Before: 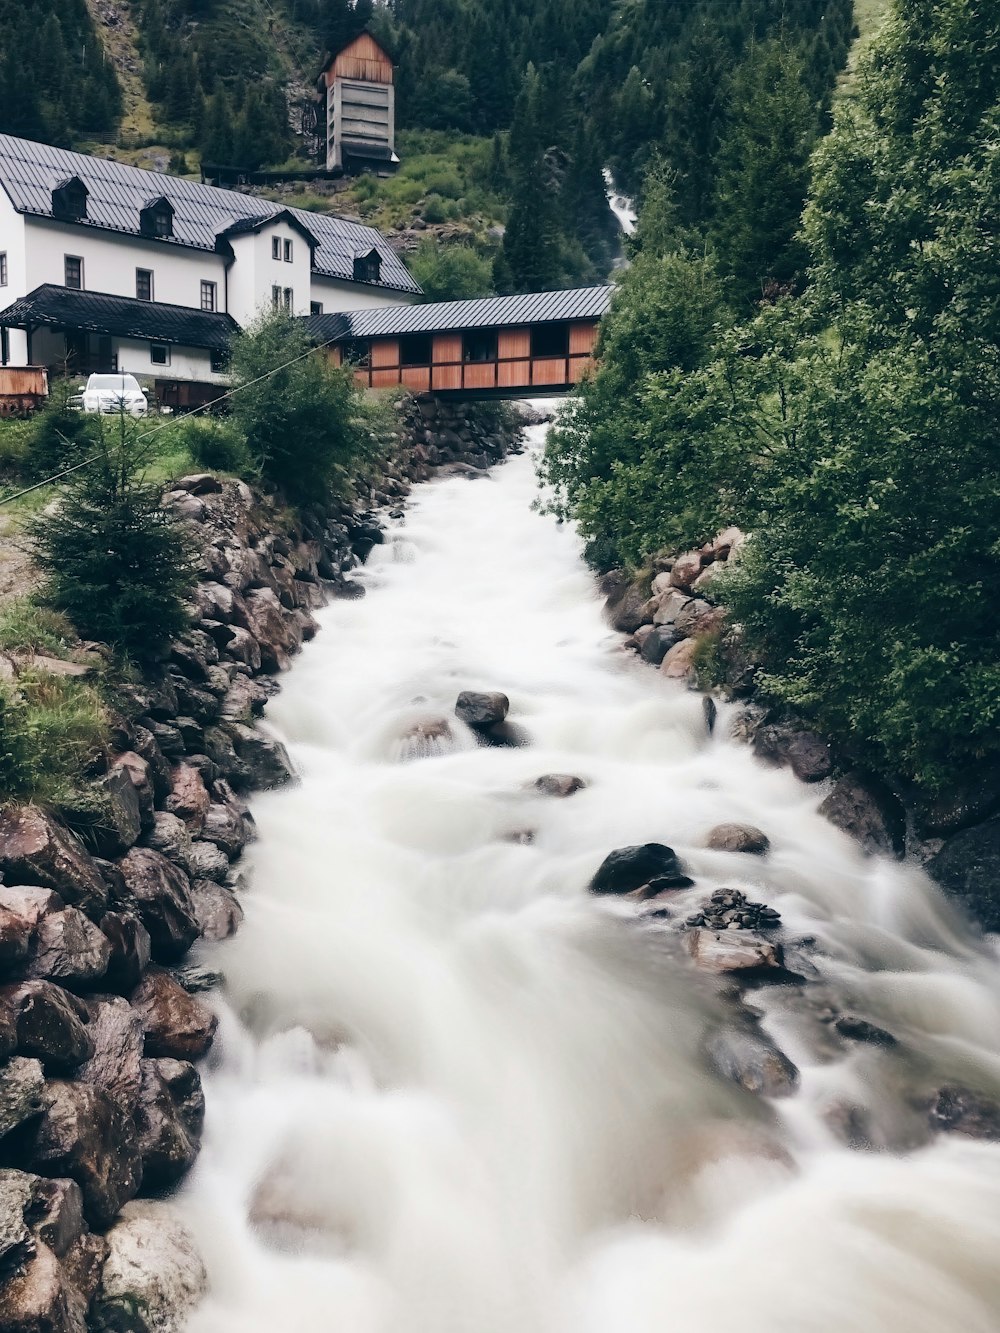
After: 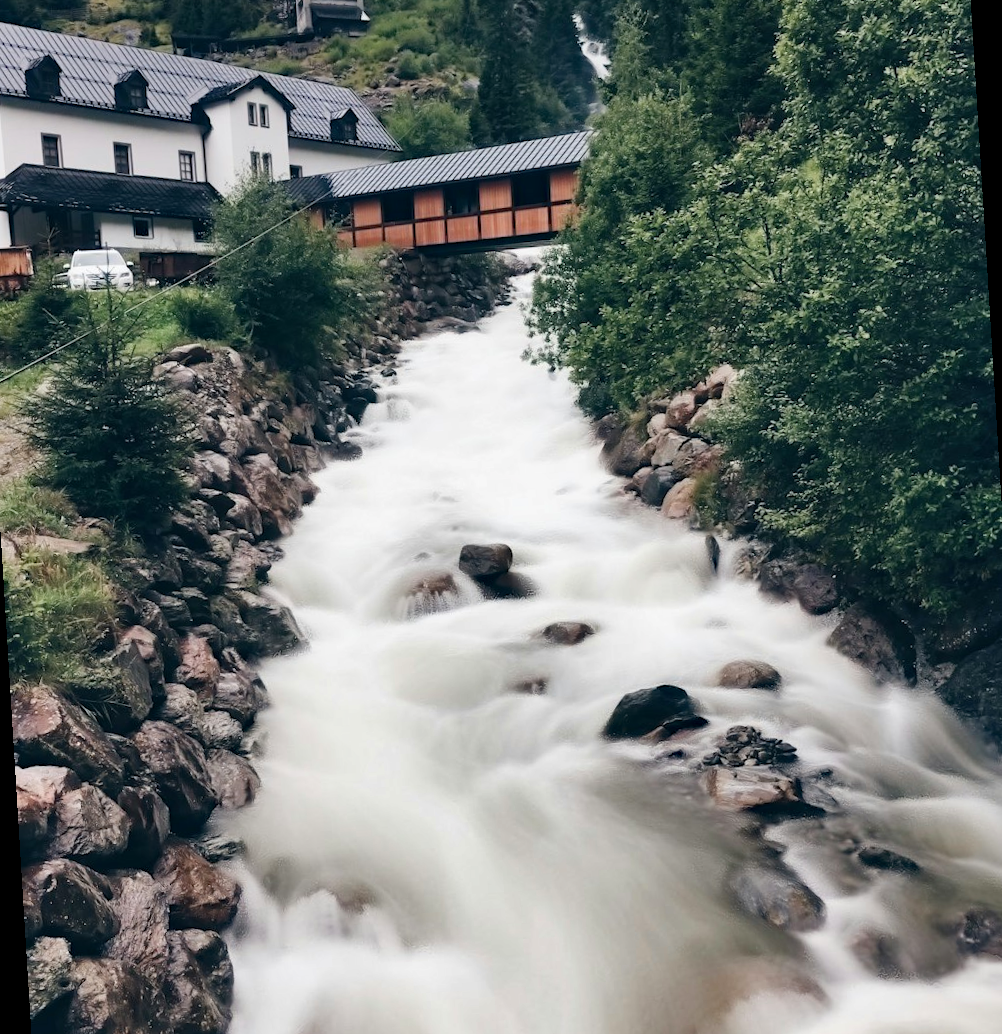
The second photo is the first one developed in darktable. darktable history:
haze removal: compatibility mode true, adaptive false
shadows and highlights: shadows 32.83, highlights -47.7, soften with gaussian
crop and rotate: top 5.609%, bottom 5.609%
rotate and perspective: rotation -3.52°, crop left 0.036, crop right 0.964, crop top 0.081, crop bottom 0.919
